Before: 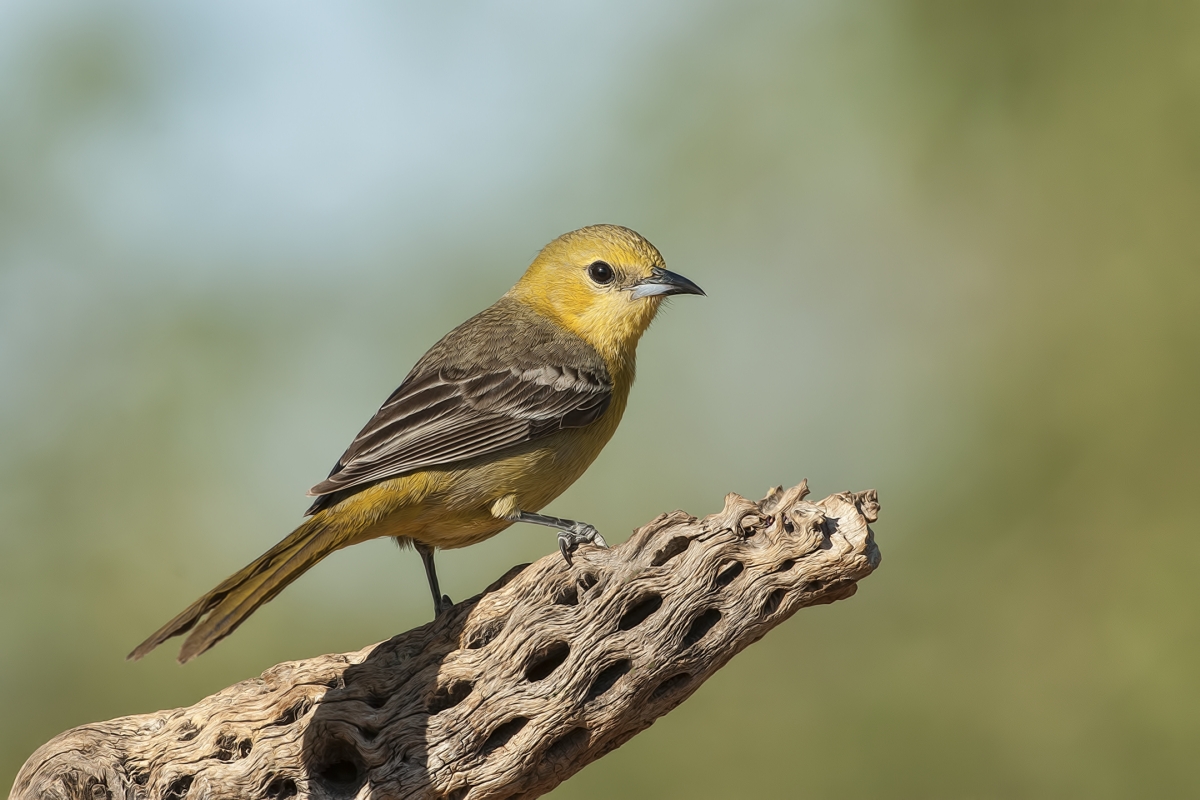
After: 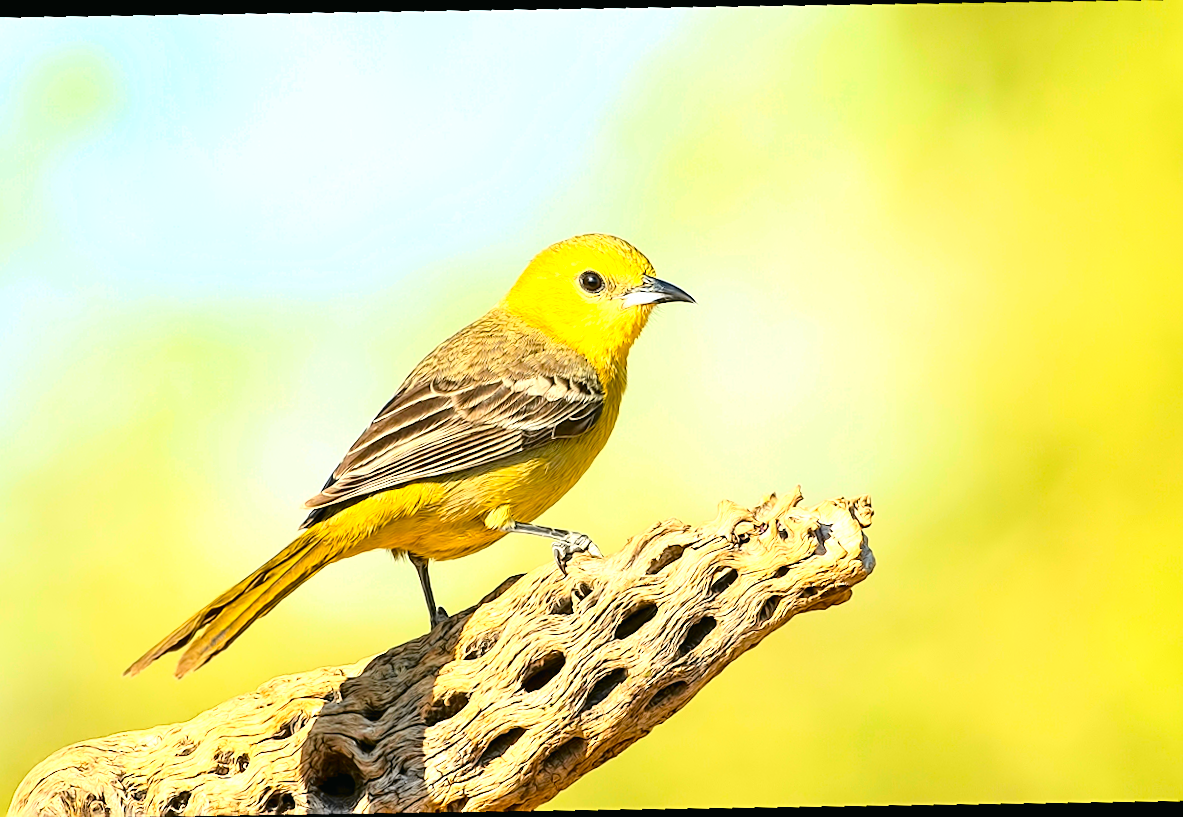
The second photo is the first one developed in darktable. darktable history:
sharpen: on, module defaults
rotate and perspective: rotation -2.56°, automatic cropping off
color balance rgb: perceptual saturation grading › global saturation 25%, global vibrance 20%
crop and rotate: angle -1.69°
tone curve: curves: ch0 [(0, 0.013) (0.129, 0.1) (0.327, 0.382) (0.489, 0.573) (0.66, 0.748) (0.858, 0.926) (1, 0.977)]; ch1 [(0, 0) (0.353, 0.344) (0.45, 0.46) (0.498, 0.495) (0.521, 0.506) (0.563, 0.559) (0.592, 0.585) (0.657, 0.655) (1, 1)]; ch2 [(0, 0) (0.333, 0.346) (0.375, 0.375) (0.427, 0.44) (0.5, 0.501) (0.505, 0.499) (0.528, 0.533) (0.579, 0.61) (0.612, 0.644) (0.66, 0.715) (1, 1)], color space Lab, independent channels, preserve colors none
exposure: black level correction 0.001, exposure 1.646 EV, compensate exposure bias true, compensate highlight preservation false
